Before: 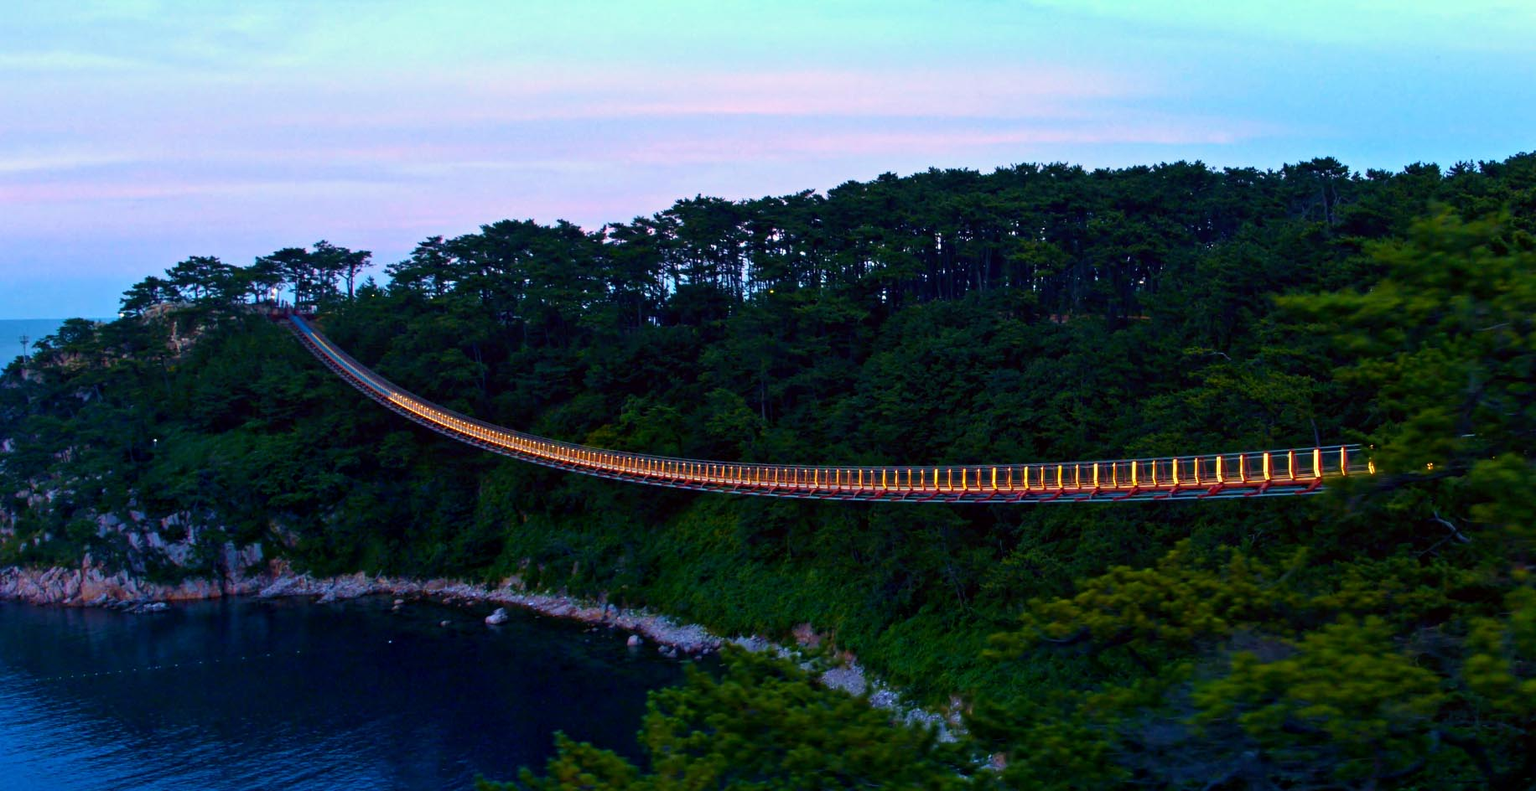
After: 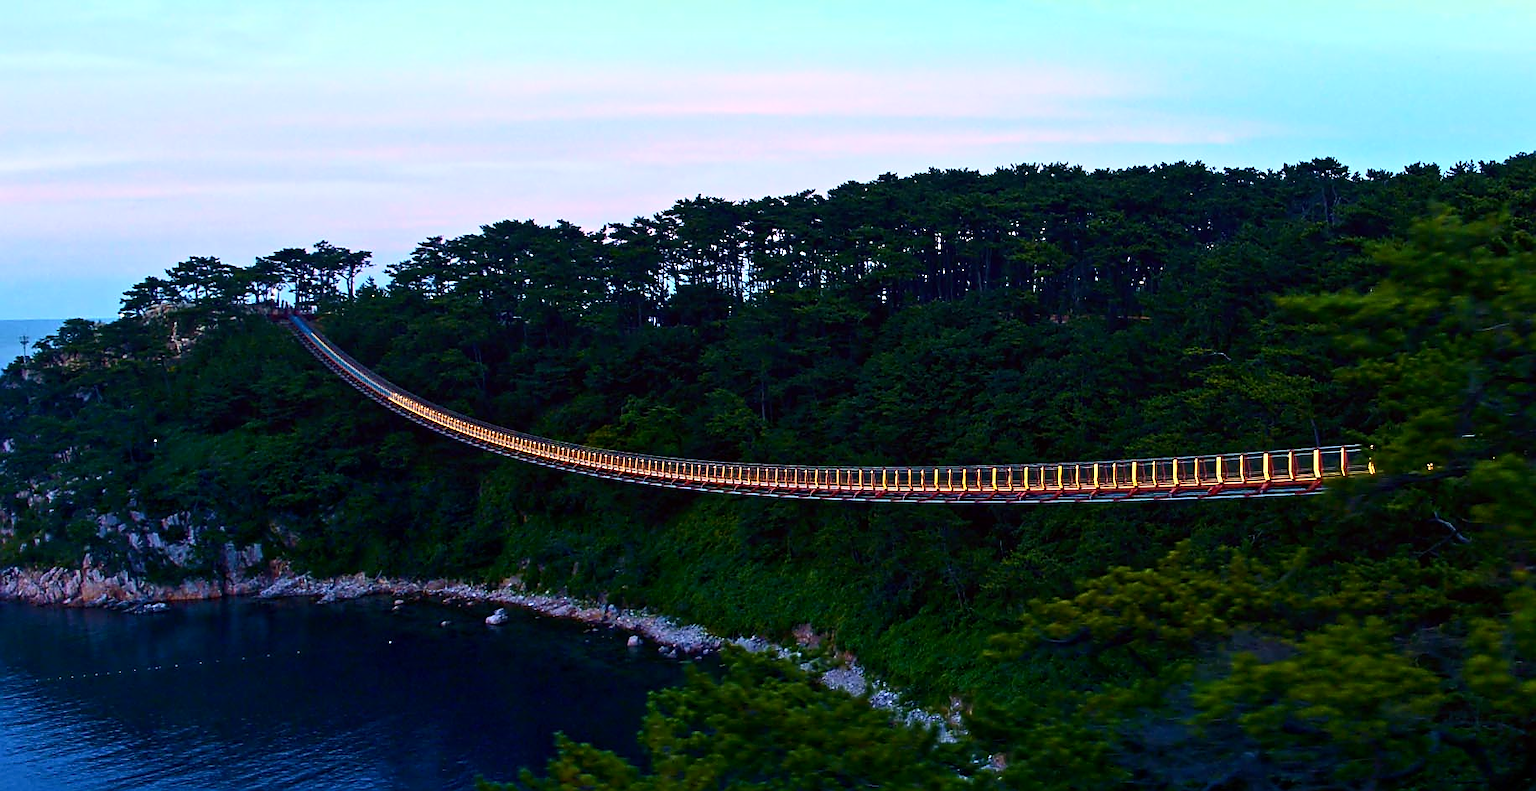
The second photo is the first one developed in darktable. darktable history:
contrast brightness saturation: contrast 0.242, brightness 0.094
sharpen: radius 1.401, amount 1.241, threshold 0.832
